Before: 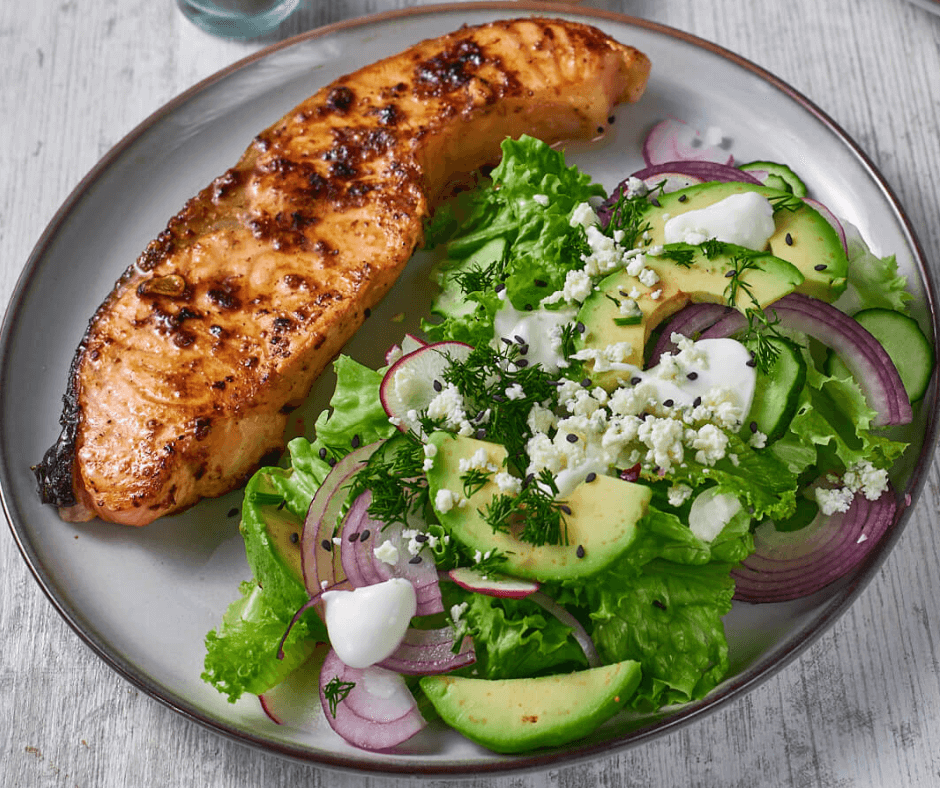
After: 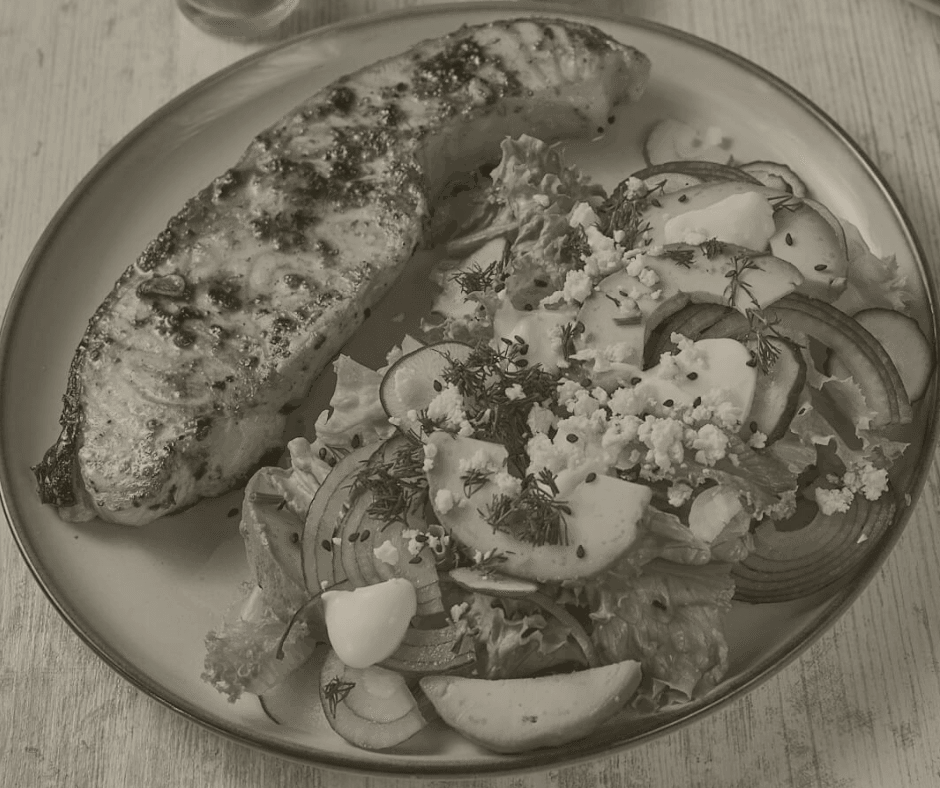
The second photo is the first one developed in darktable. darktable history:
color balance rgb: perceptual saturation grading › global saturation 20%, perceptual saturation grading › highlights -50%, perceptual saturation grading › shadows 30%, perceptual brilliance grading › global brilliance 10%, perceptual brilliance grading › shadows 15%
colorize: hue 41.44°, saturation 22%, source mix 60%, lightness 10.61%
